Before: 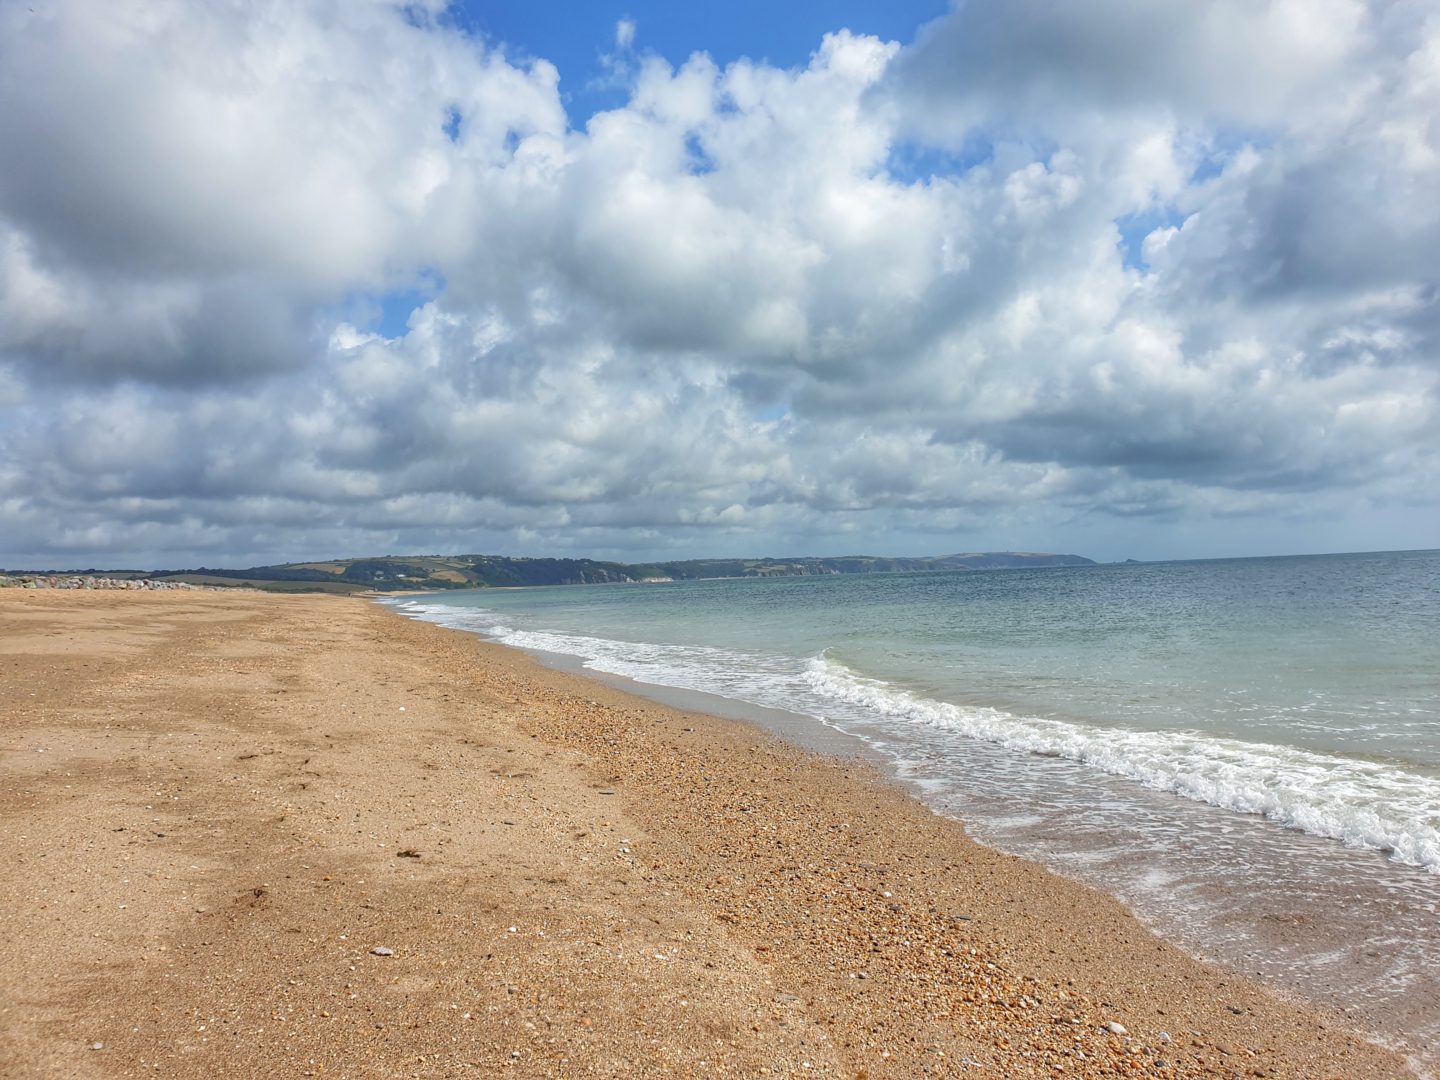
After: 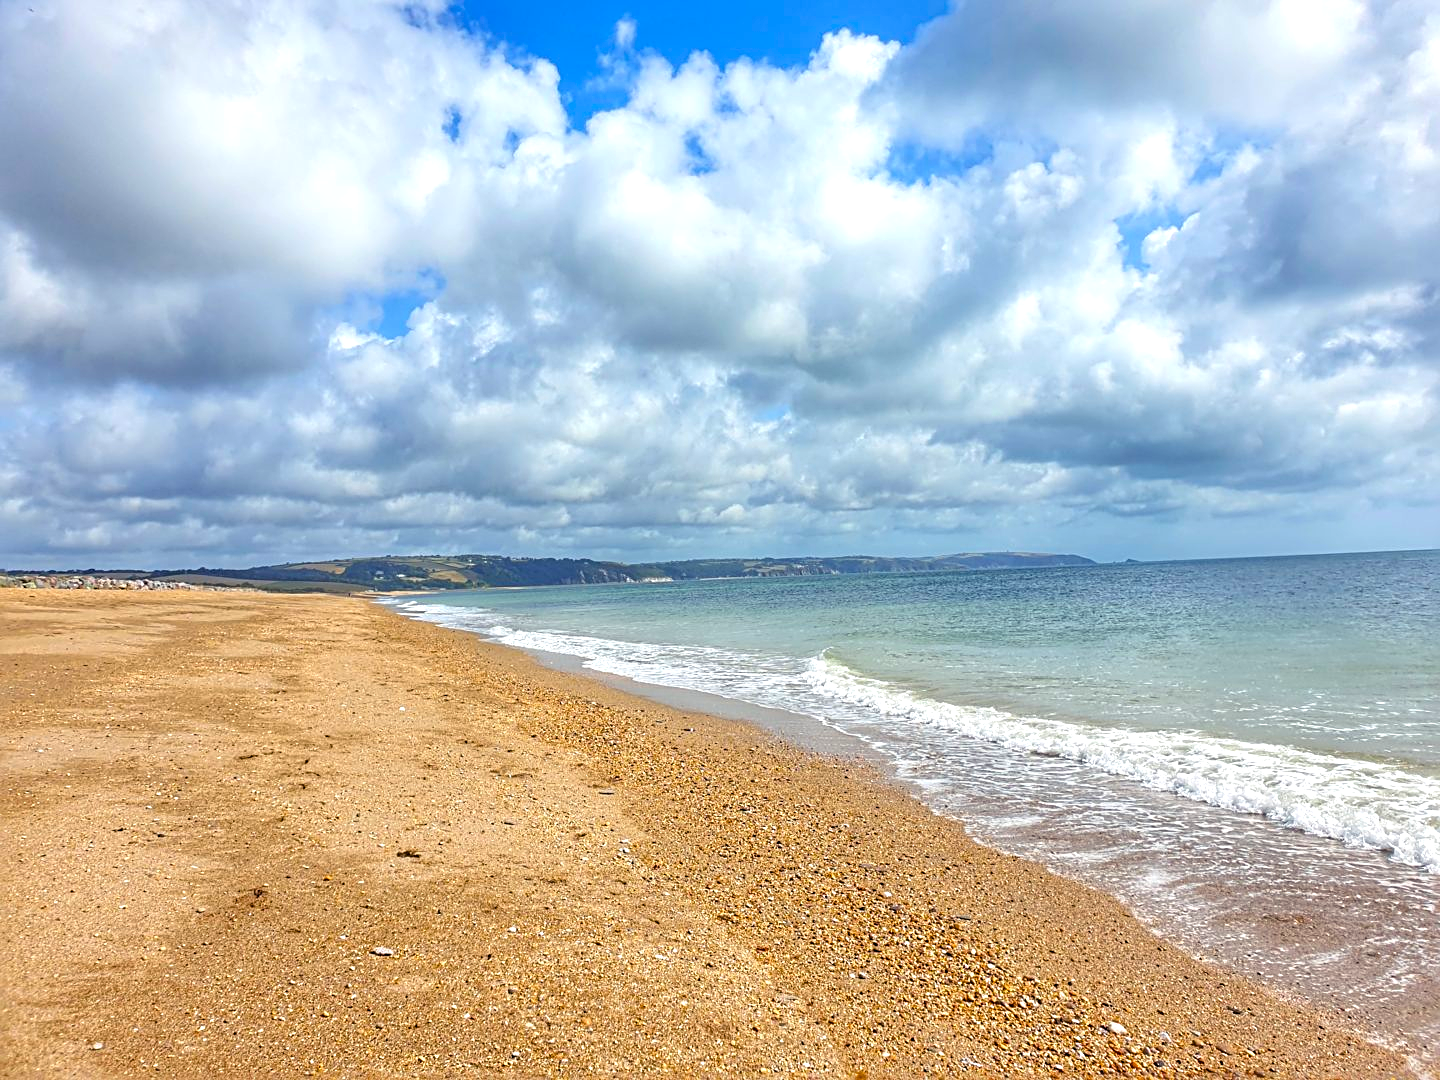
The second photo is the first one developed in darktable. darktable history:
sharpen: radius 3.079
color balance rgb: shadows lift › chroma 3.346%, shadows lift › hue 280.06°, perceptual saturation grading › global saturation 41.246%, perceptual brilliance grading › global brilliance 11.488%
